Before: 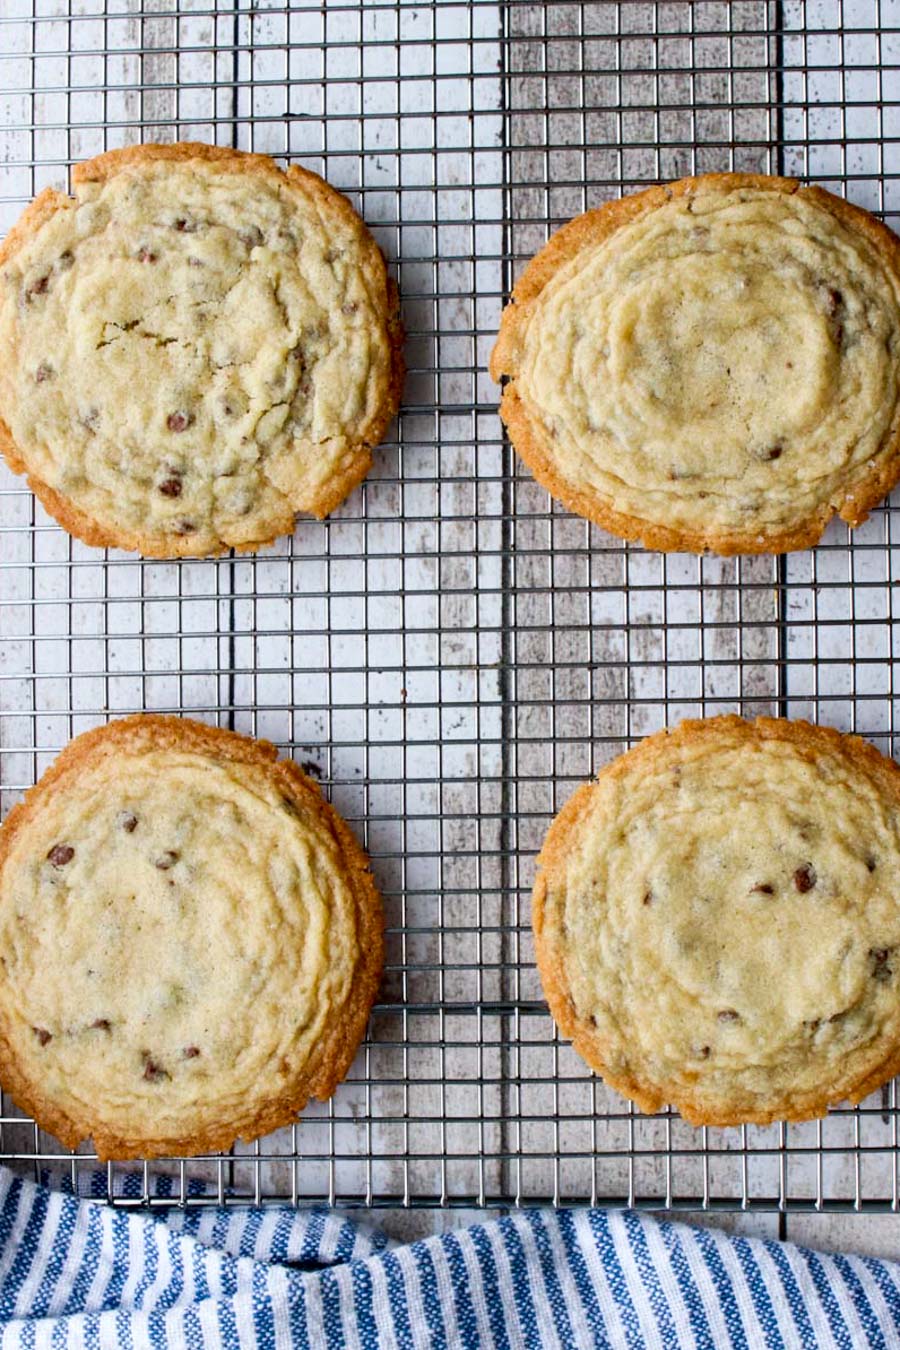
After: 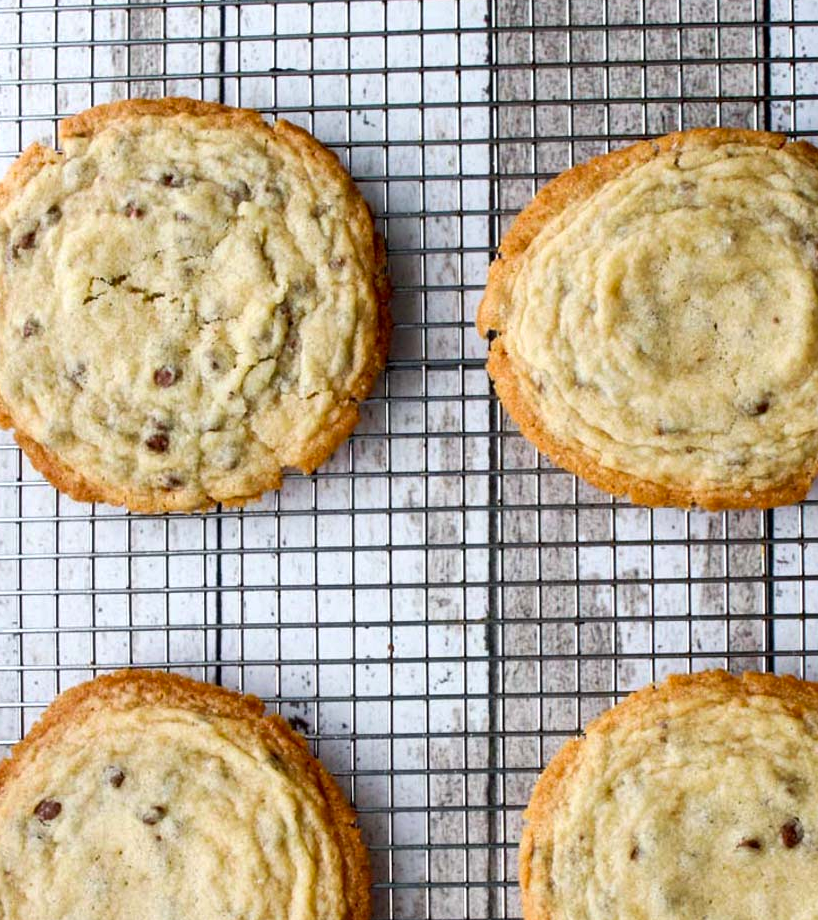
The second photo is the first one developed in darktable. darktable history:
exposure: exposure 0.176 EV, compensate highlight preservation false
shadows and highlights: shadows 34.64, highlights -35.08, soften with gaussian
crop: left 1.546%, top 3.402%, right 7.553%, bottom 28.43%
